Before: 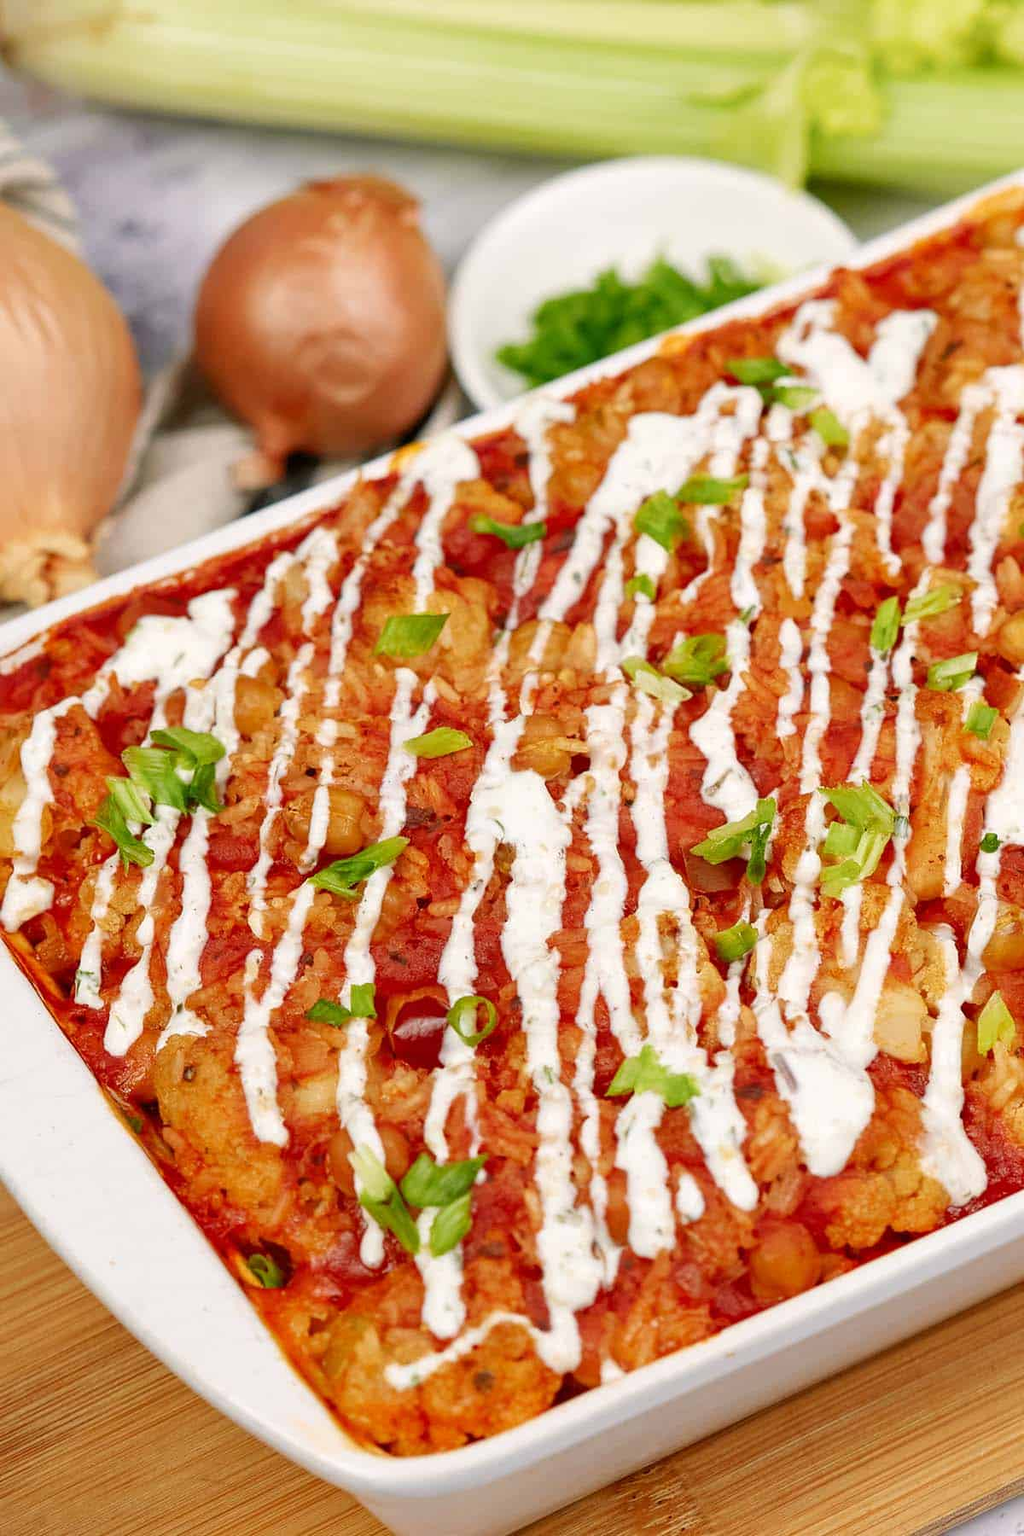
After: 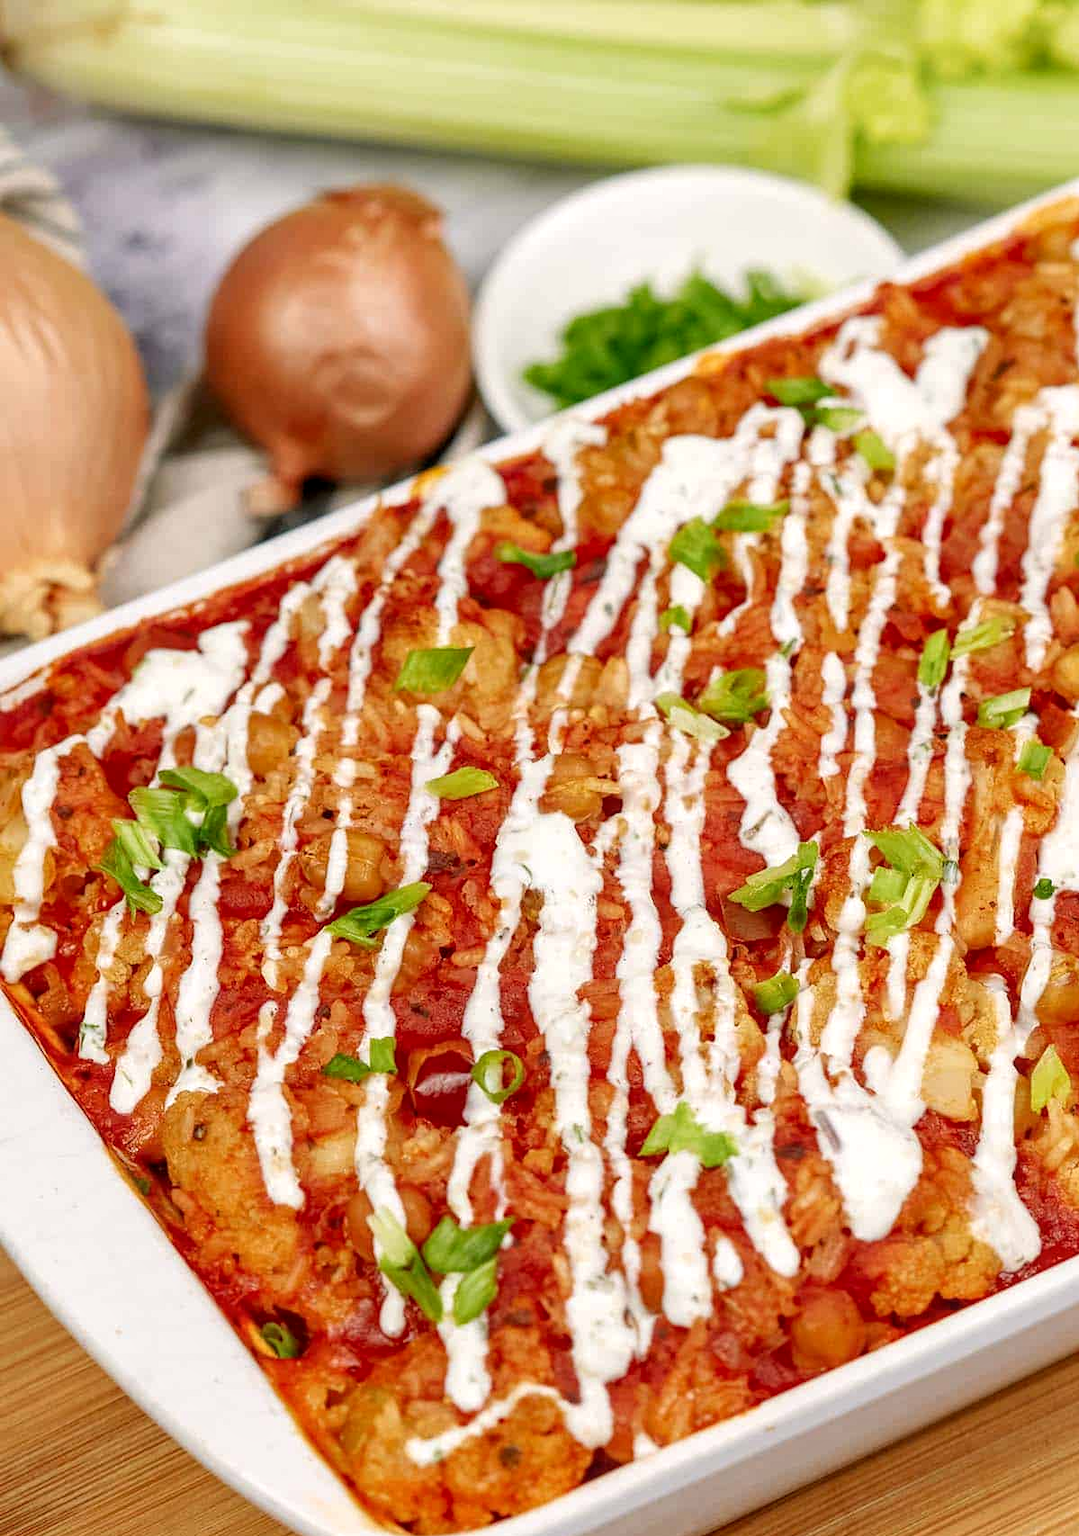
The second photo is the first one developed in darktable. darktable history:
levels: gray 50.87%
crop and rotate: top 0.007%, bottom 5.112%
local contrast: on, module defaults
